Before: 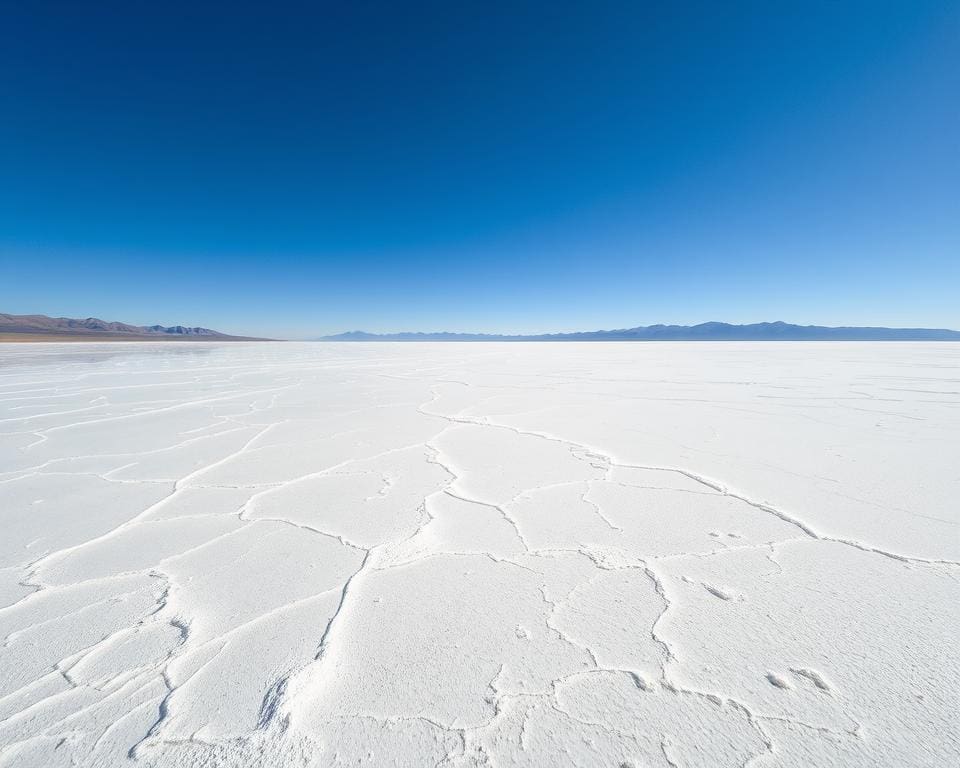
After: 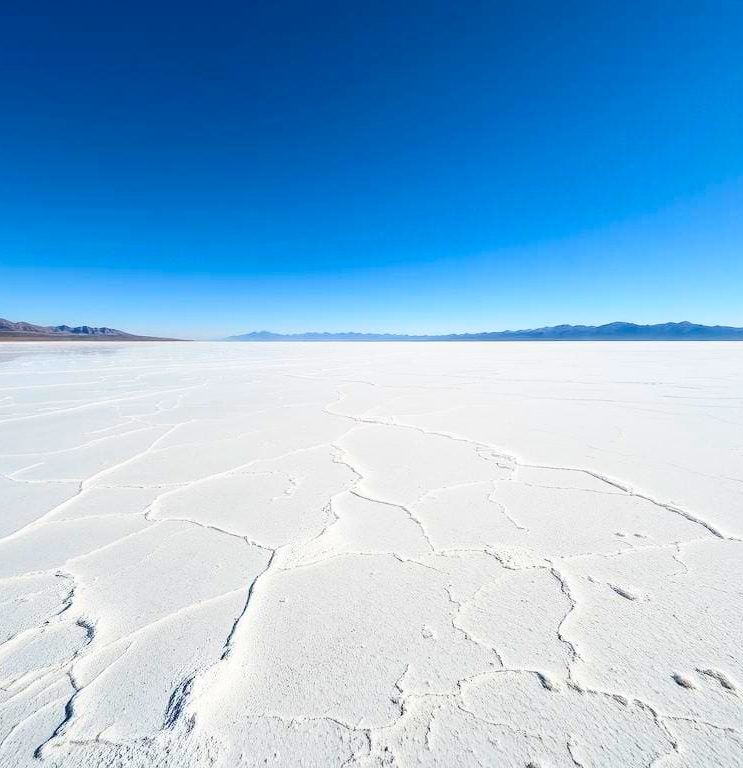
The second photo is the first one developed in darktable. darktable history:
contrast brightness saturation: contrast 0.23, brightness 0.113, saturation 0.287
color zones: curves: ch1 [(0.077, 0.436) (0.25, 0.5) (0.75, 0.5)], mix -92.85%
crop: left 9.892%, right 12.618%
shadows and highlights: shadows 22.51, highlights -48.76, soften with gaussian
